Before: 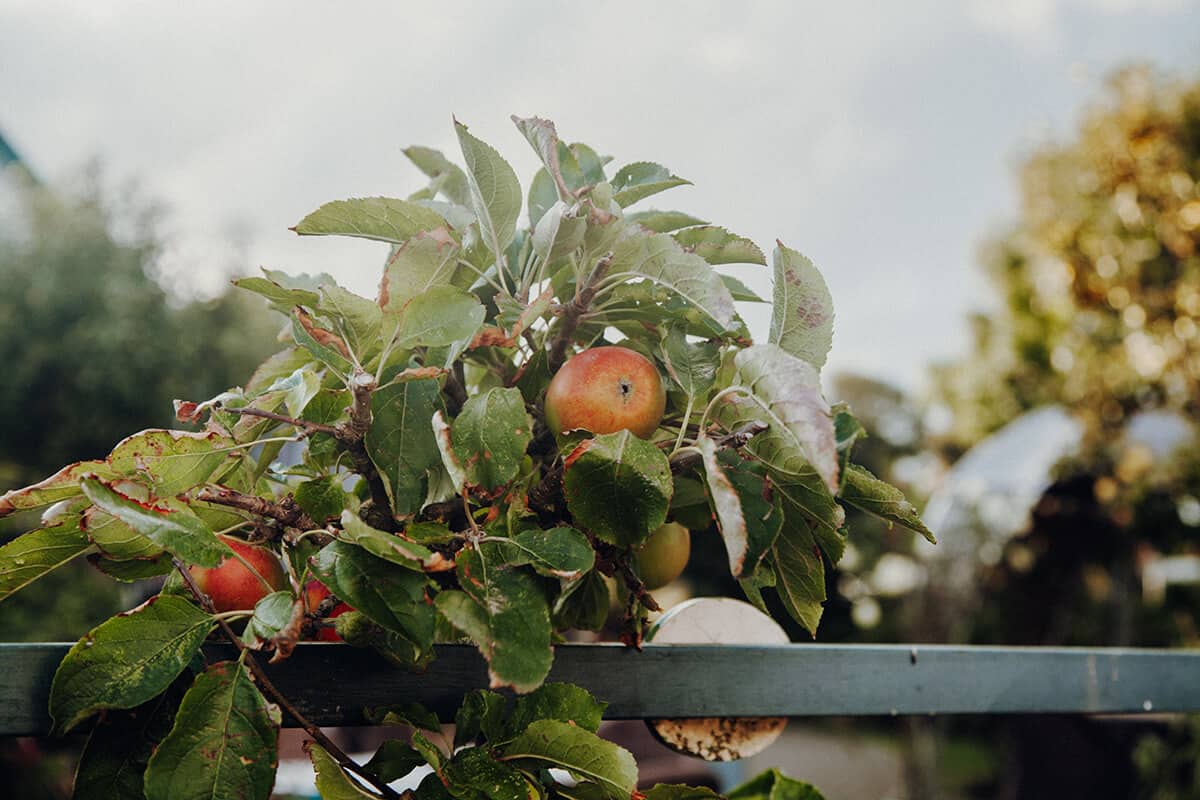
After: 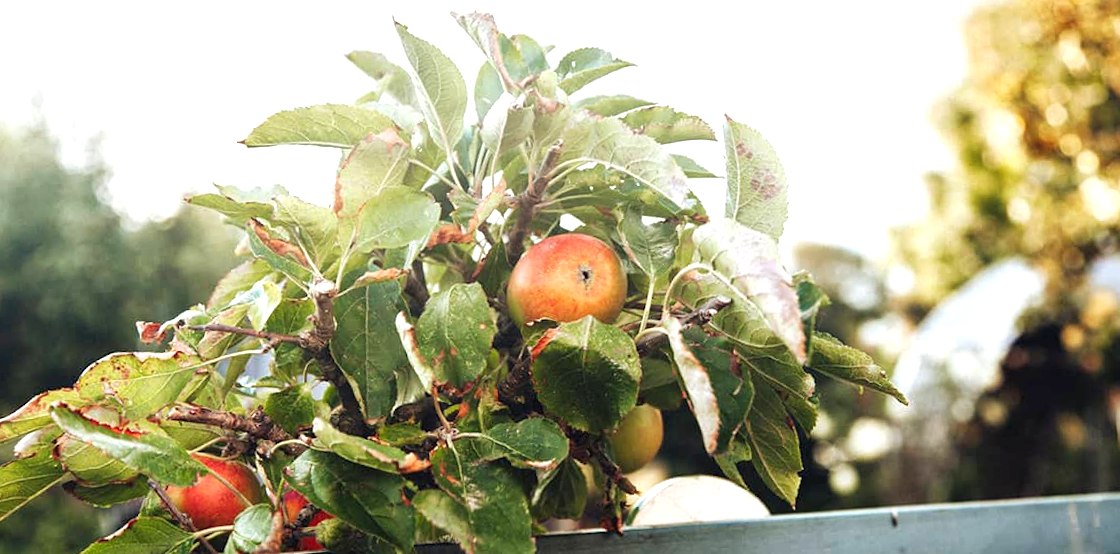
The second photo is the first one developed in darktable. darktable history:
crop: top 11.038%, bottom 13.962%
rotate and perspective: rotation -4.57°, crop left 0.054, crop right 0.944, crop top 0.087, crop bottom 0.914
exposure: black level correction 0, exposure 1.1 EV, compensate exposure bias true, compensate highlight preservation false
